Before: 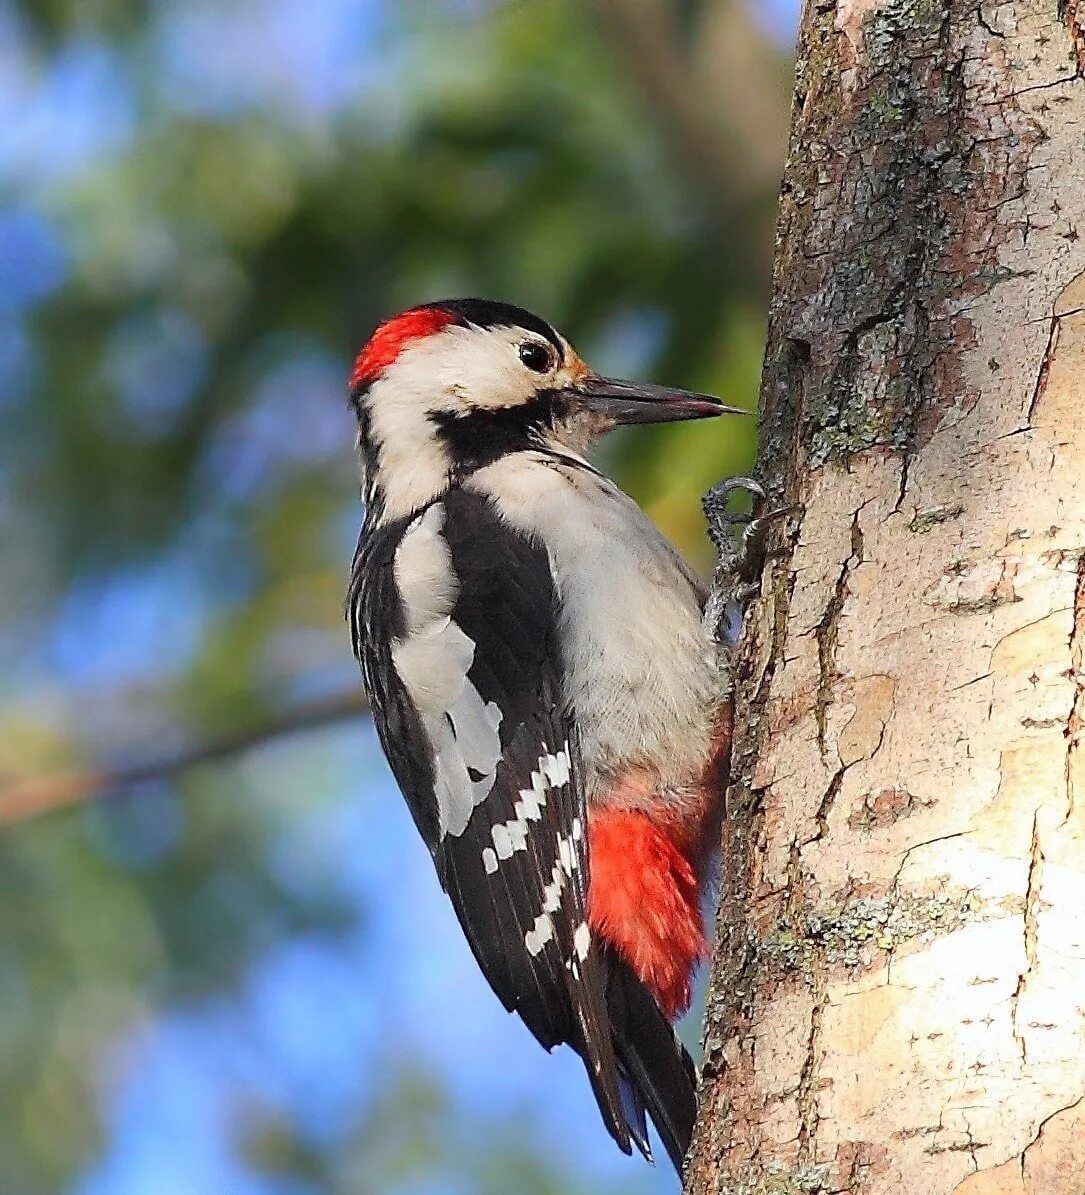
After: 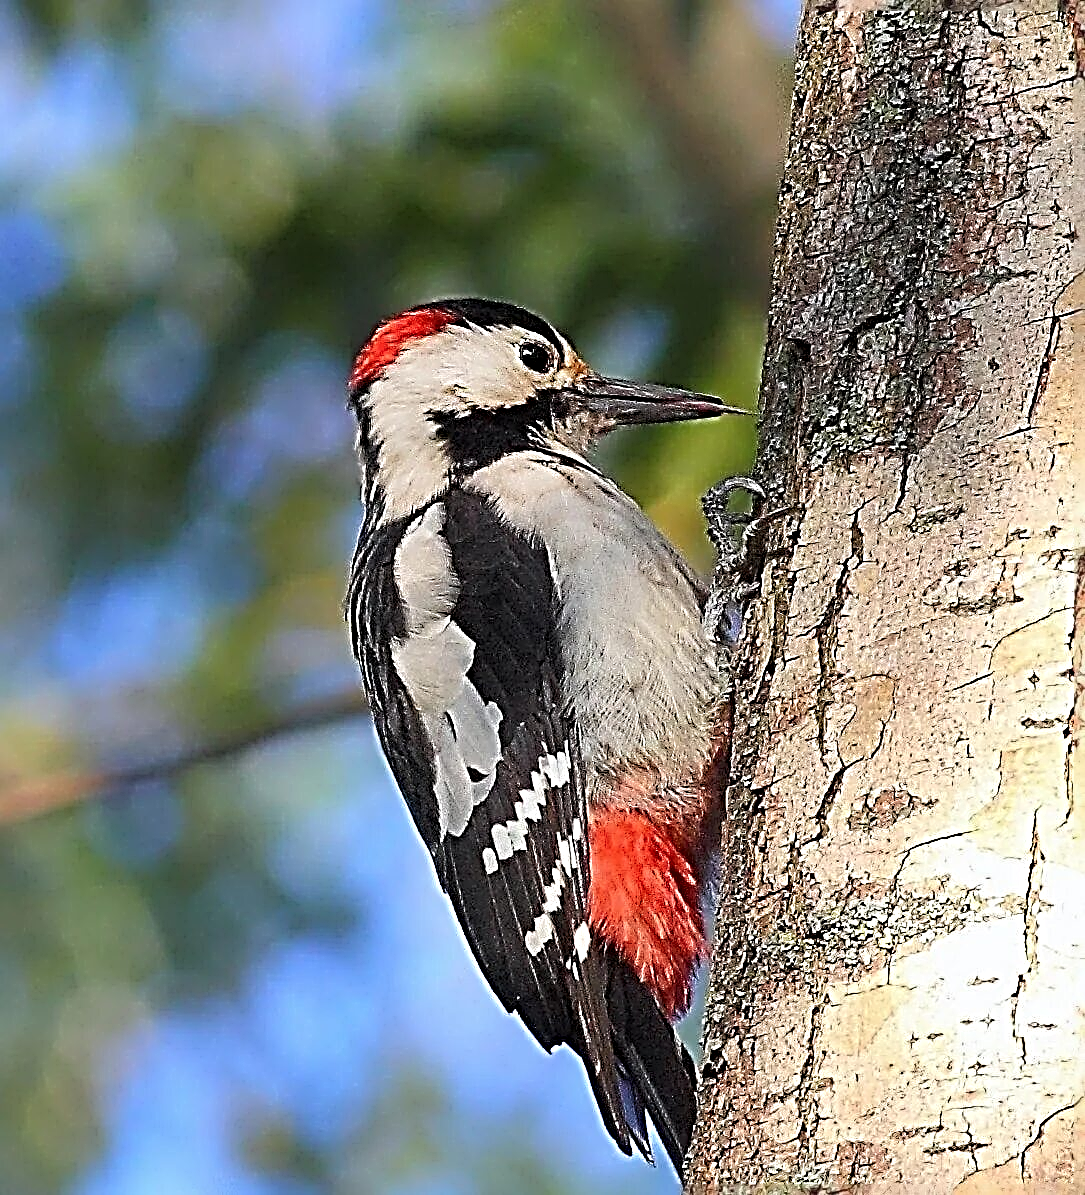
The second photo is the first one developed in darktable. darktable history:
sharpen: radius 4.007, amount 1.986
